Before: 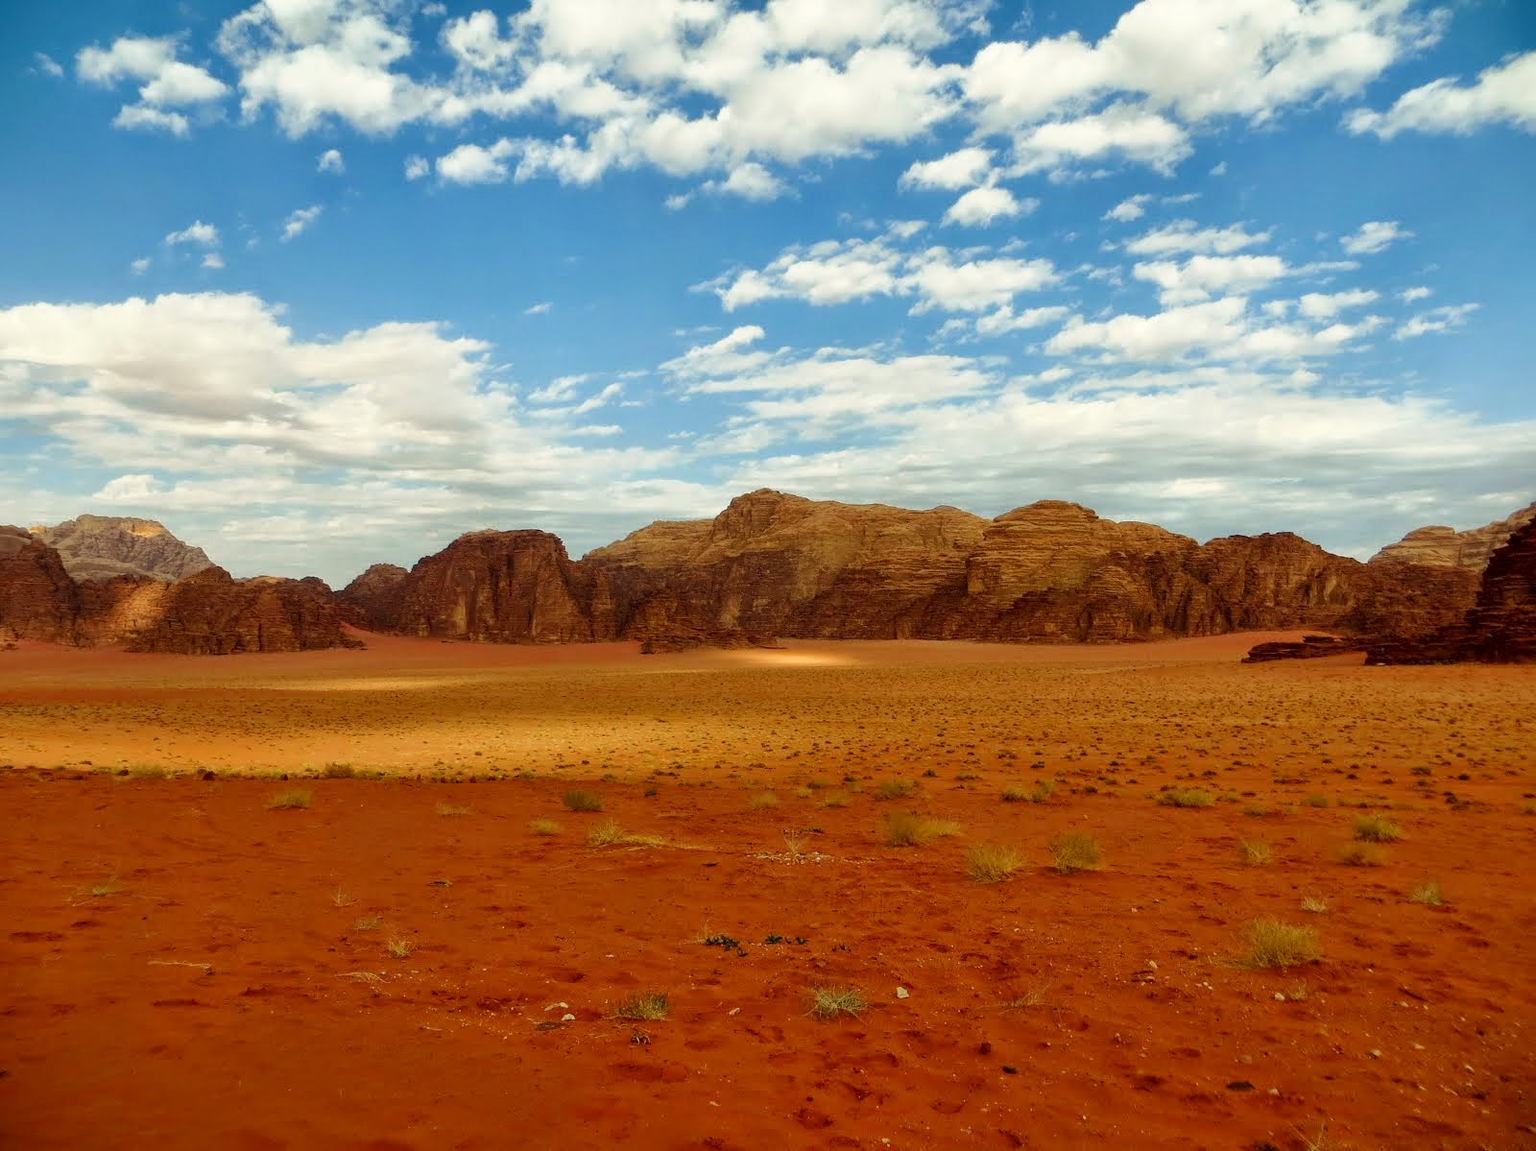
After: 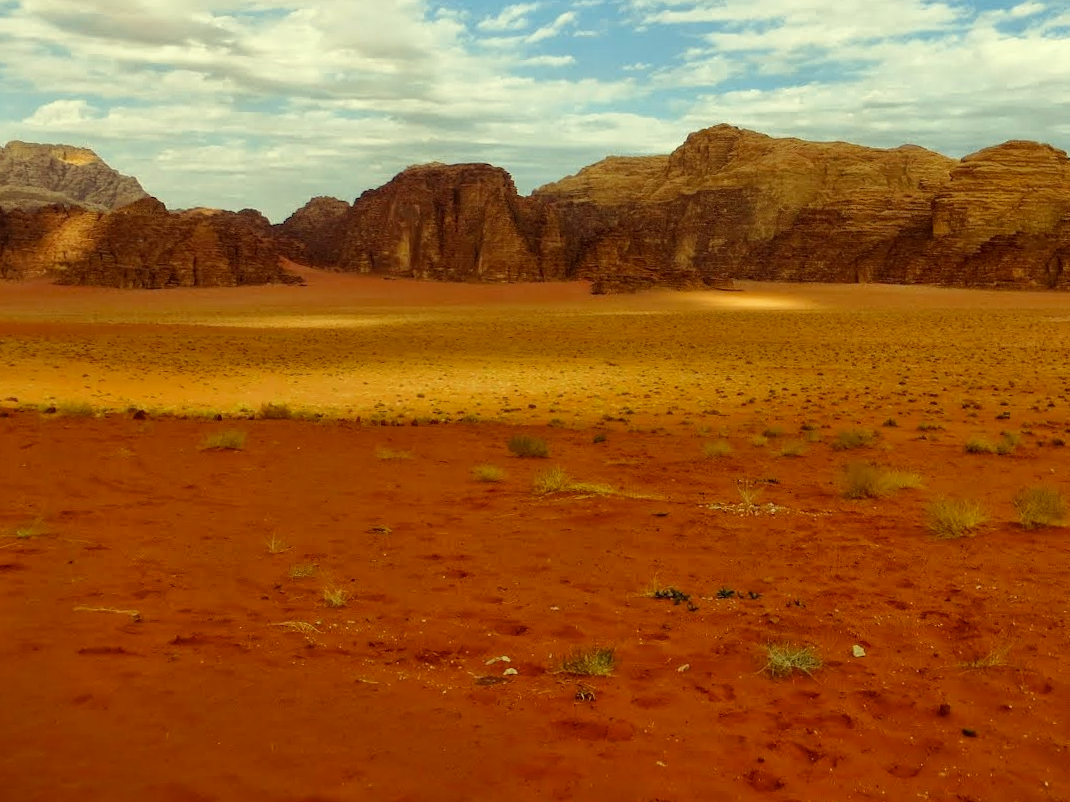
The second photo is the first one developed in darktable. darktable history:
color correction: highlights a* -5.94, highlights b* 11.19
crop and rotate: angle -0.82°, left 3.85%, top 31.828%, right 27.992%
